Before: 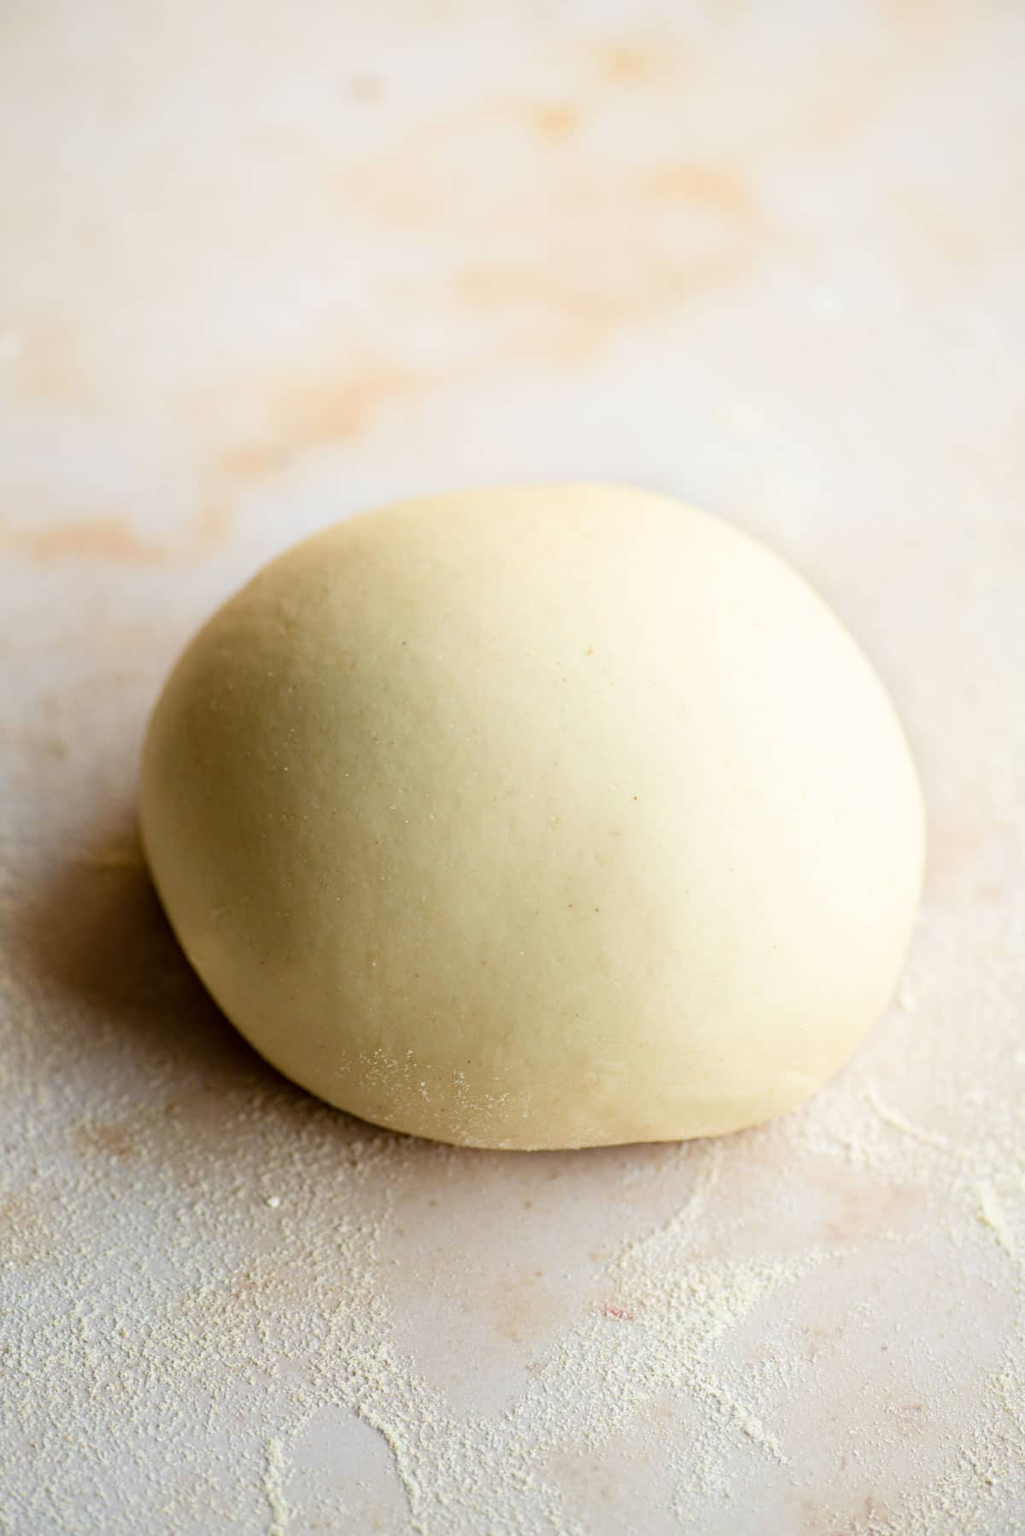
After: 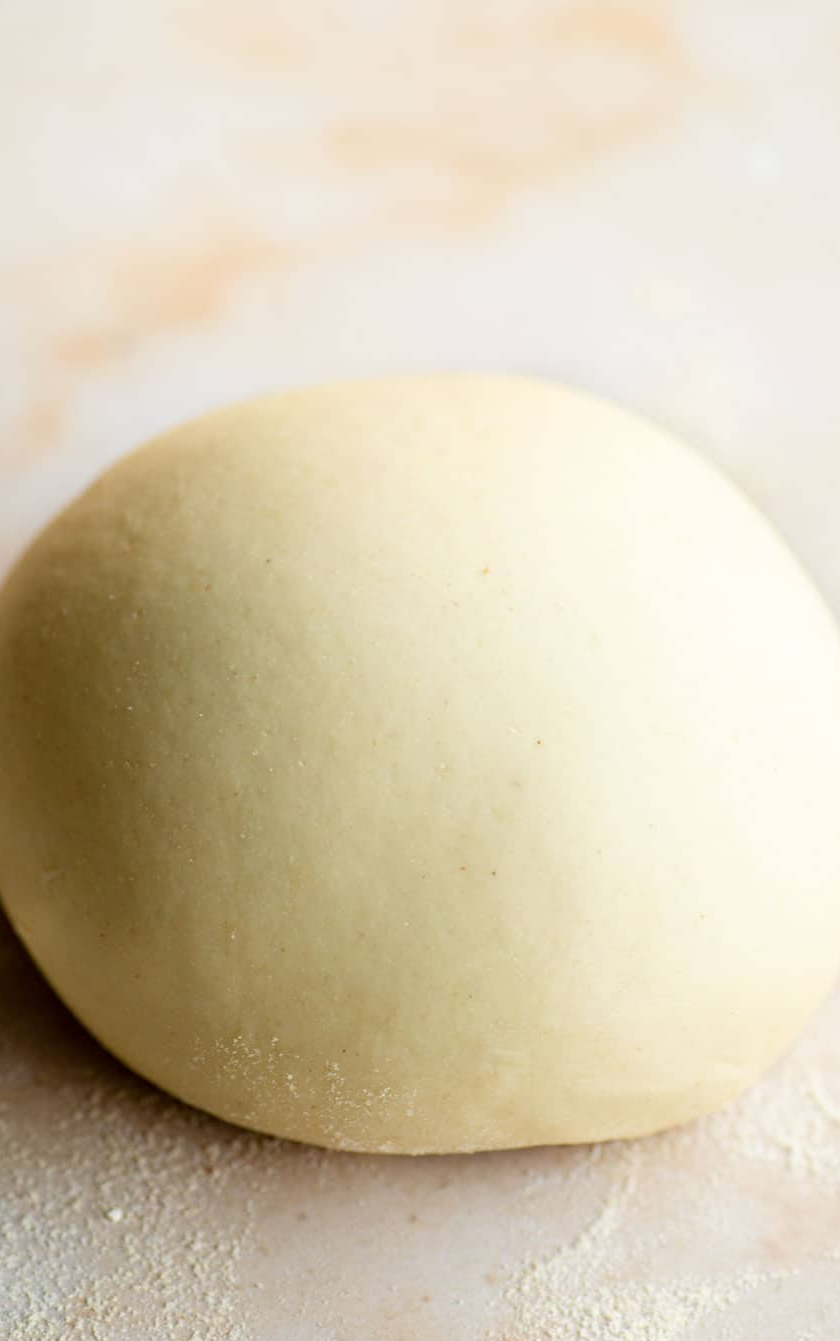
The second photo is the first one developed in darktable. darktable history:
crop and rotate: left 17.101%, top 10.765%, right 12.85%, bottom 14.636%
